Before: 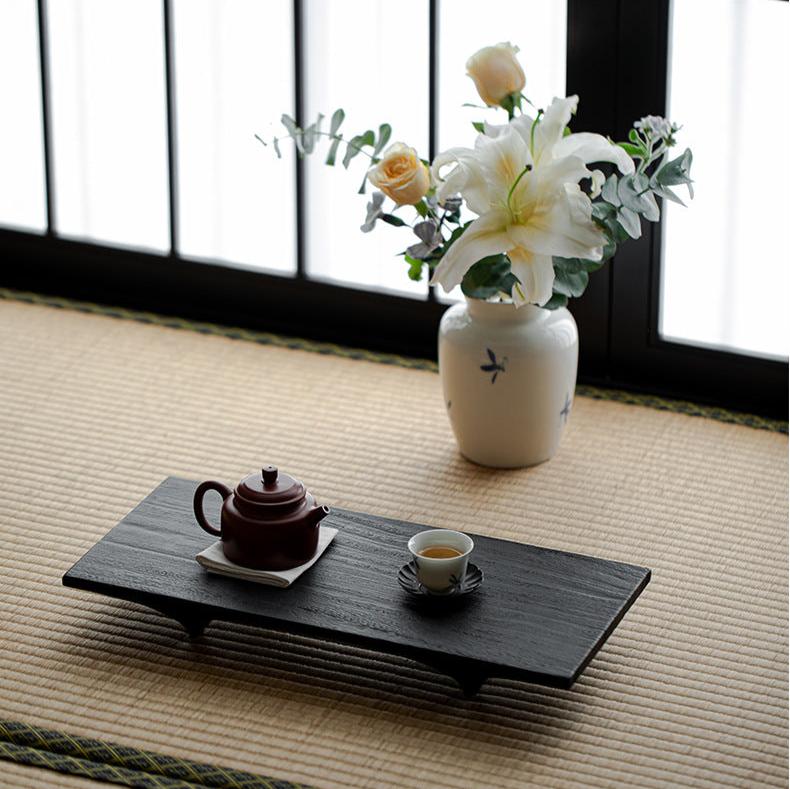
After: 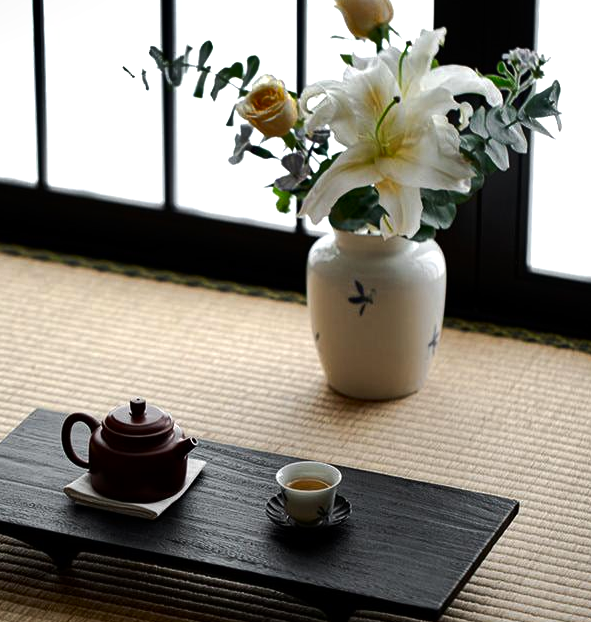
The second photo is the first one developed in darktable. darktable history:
crop: left 16.768%, top 8.653%, right 8.362%, bottom 12.485%
exposure: exposure -0.01 EV, compensate highlight preservation false
contrast brightness saturation: brightness -0.09
shadows and highlights: radius 100.41, shadows 50.55, highlights -64.36, highlights color adjustment 49.82%, soften with gaussian
tone equalizer: -8 EV -0.417 EV, -7 EV -0.389 EV, -6 EV -0.333 EV, -5 EV -0.222 EV, -3 EV 0.222 EV, -2 EV 0.333 EV, -1 EV 0.389 EV, +0 EV 0.417 EV, edges refinement/feathering 500, mask exposure compensation -1.57 EV, preserve details no
